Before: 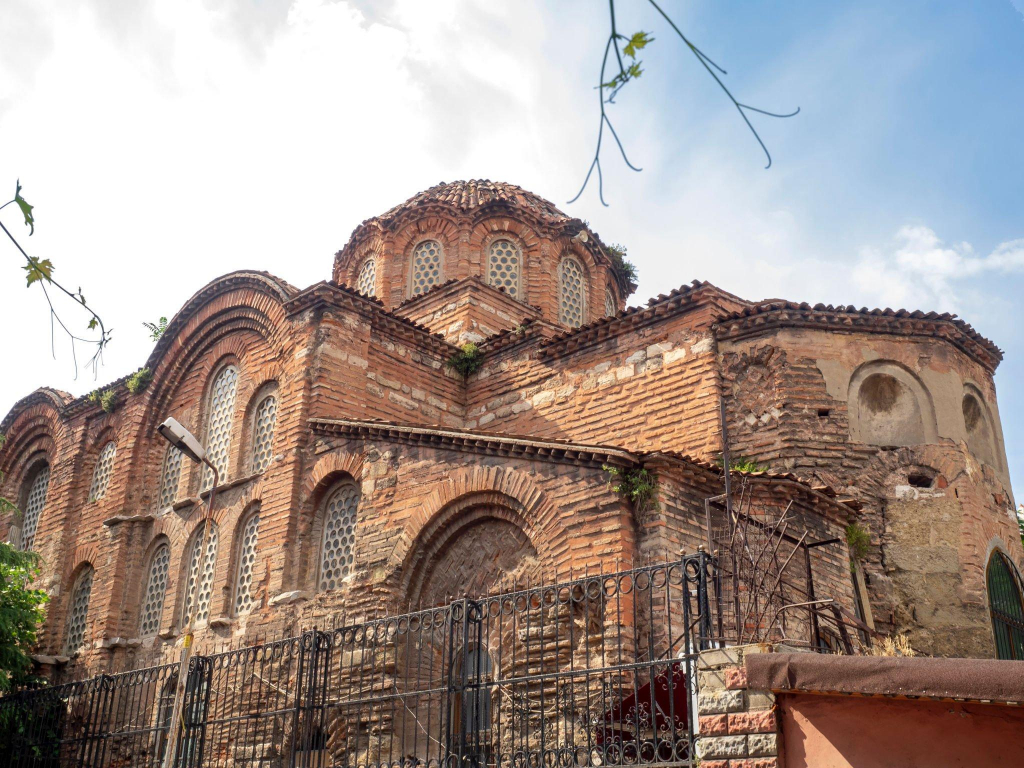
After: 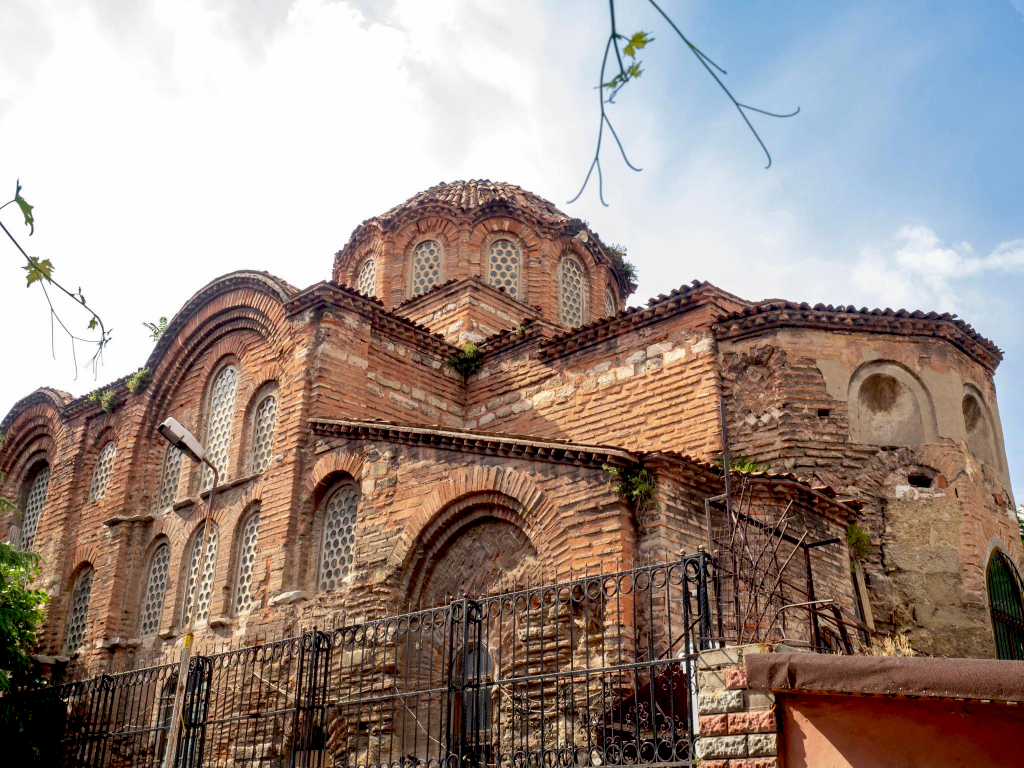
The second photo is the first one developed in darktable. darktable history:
exposure: black level correction 0.017, exposure -0.008 EV, compensate highlight preservation false
